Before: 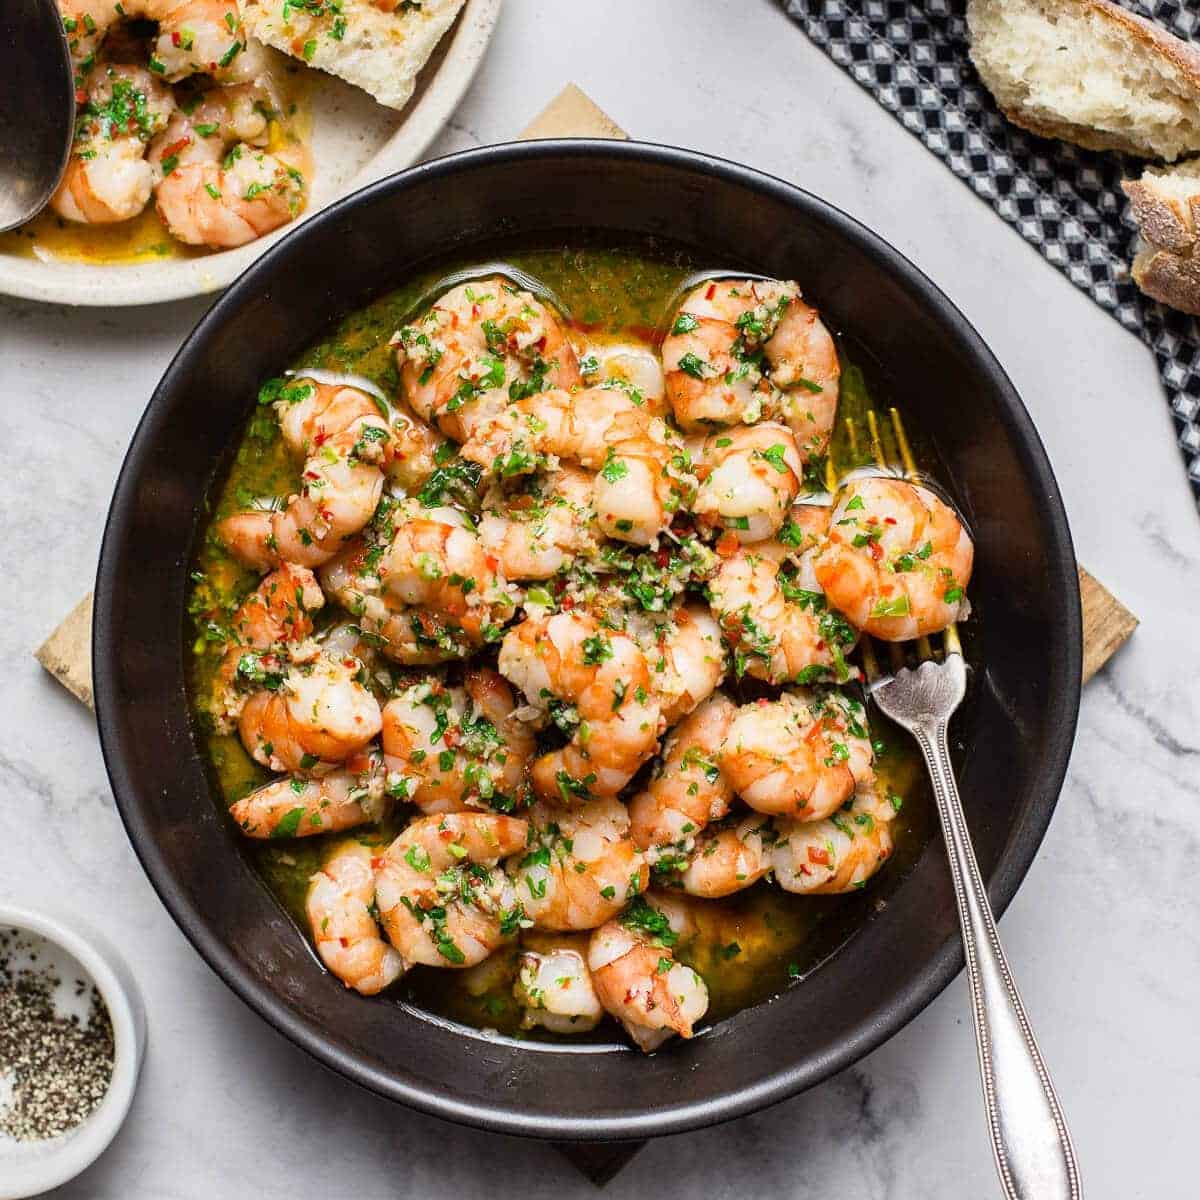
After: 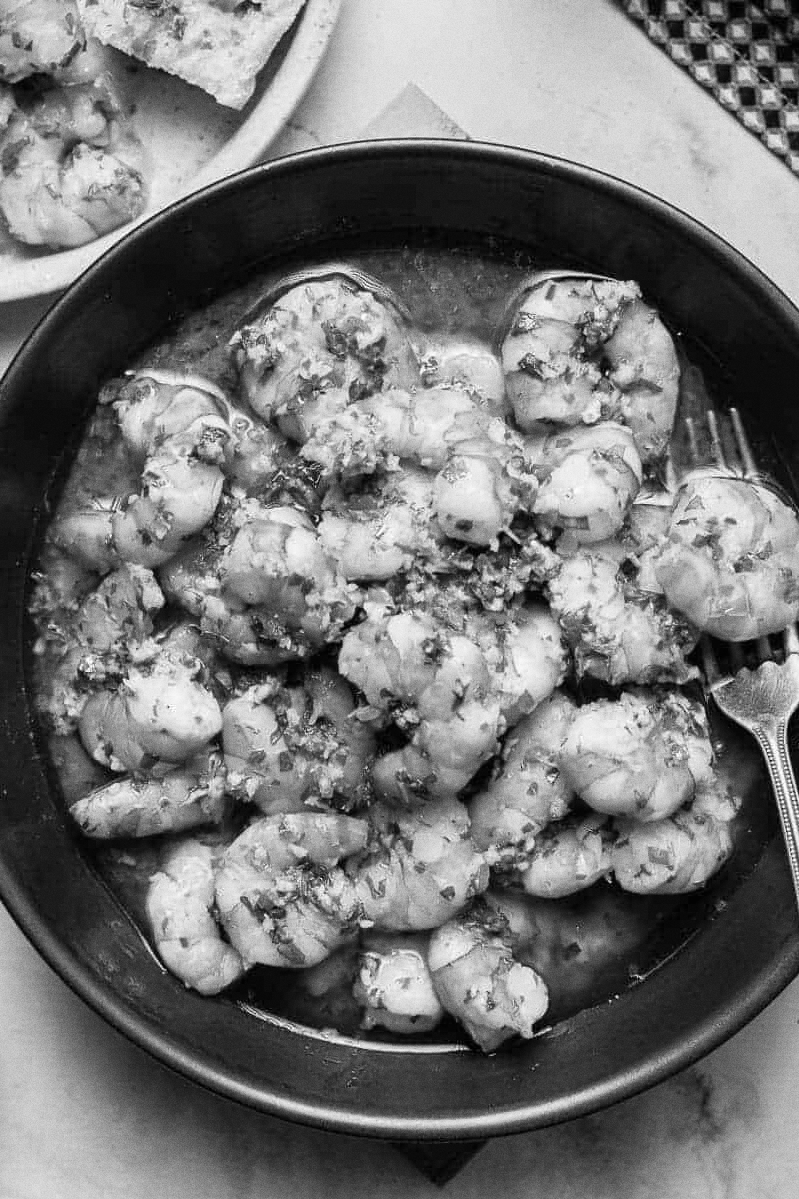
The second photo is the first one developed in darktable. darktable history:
monochrome: a 32, b 64, size 2.3, highlights 1
crop and rotate: left 13.409%, right 19.924%
grain: coarseness 0.09 ISO
